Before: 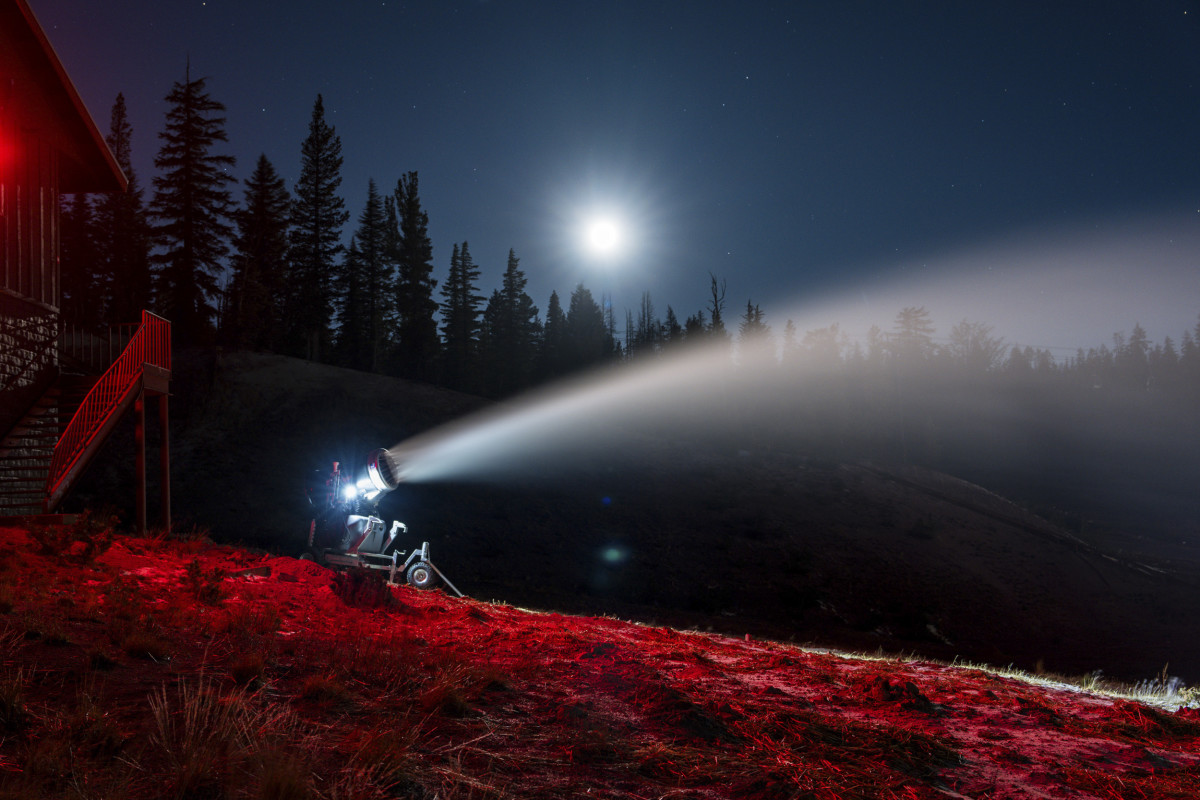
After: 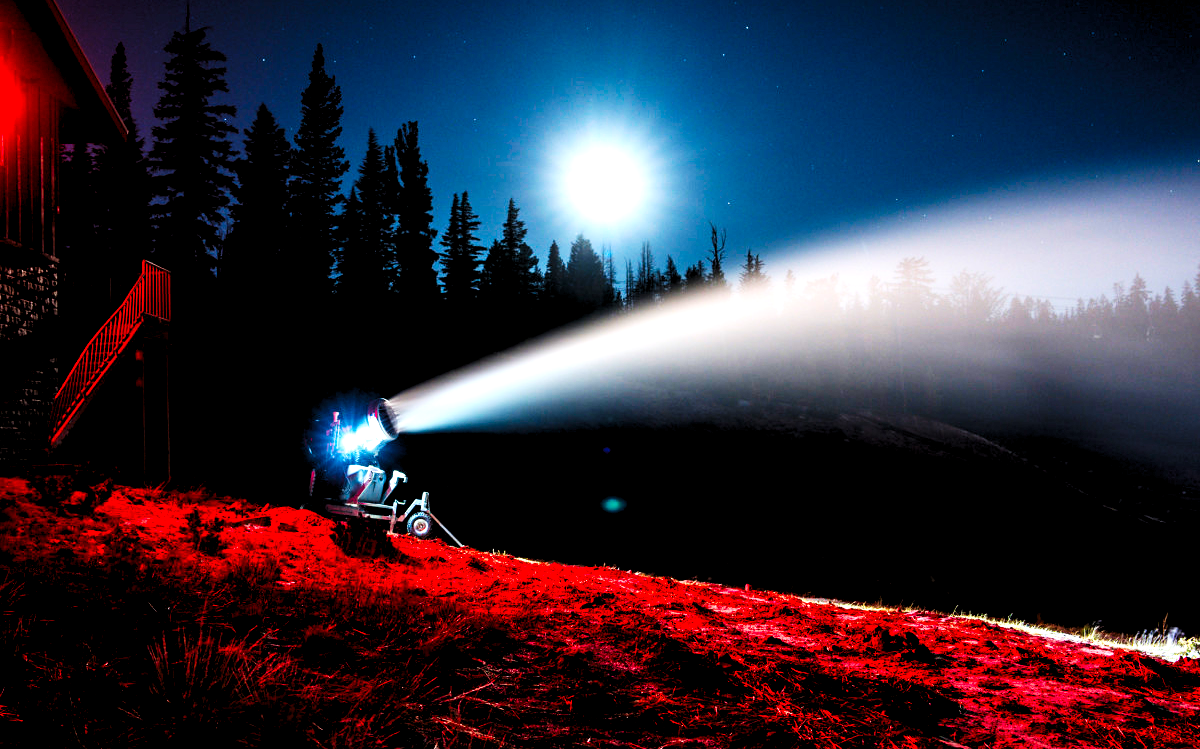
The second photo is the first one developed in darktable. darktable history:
levels: levels [0.062, 0.494, 0.925]
contrast brightness saturation: contrast 0.038, saturation 0.161
crop and rotate: top 6.357%
base curve: curves: ch0 [(0, 0) (0.007, 0.004) (0.027, 0.03) (0.046, 0.07) (0.207, 0.54) (0.442, 0.872) (0.673, 0.972) (1, 1)], preserve colors none
